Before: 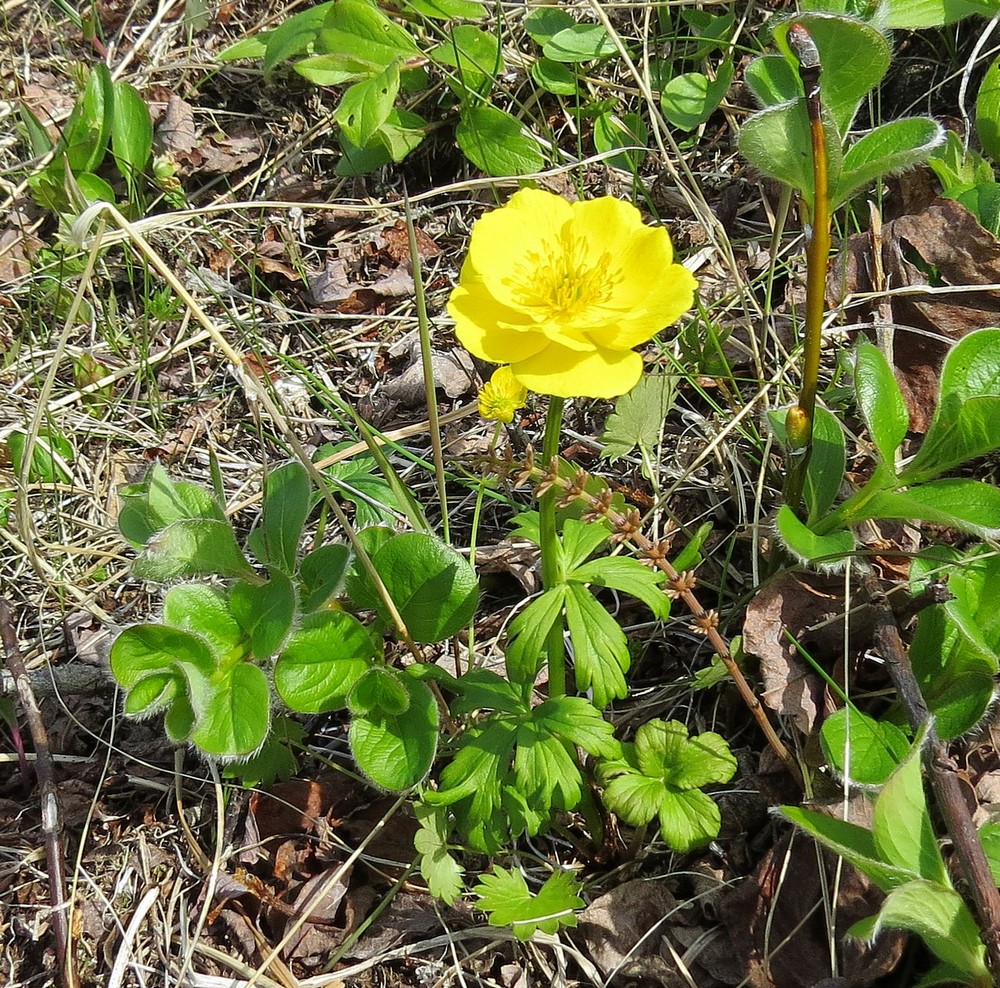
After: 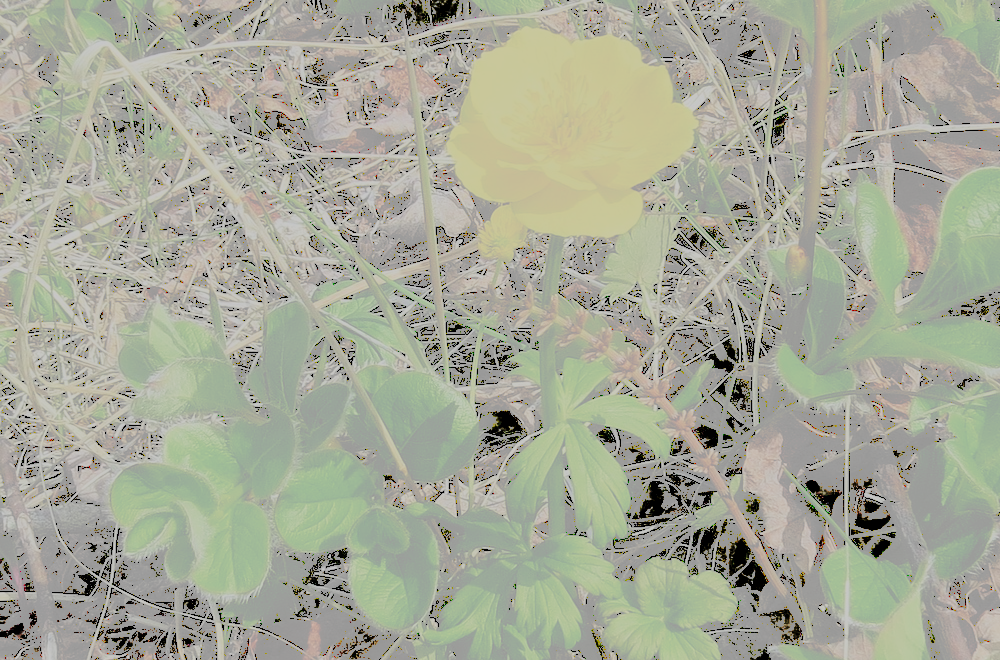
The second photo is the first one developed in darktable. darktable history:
crop: top 16.39%, bottom 16.775%
tone curve: curves: ch0 [(0, 0) (0.003, 0.626) (0.011, 0.626) (0.025, 0.63) (0.044, 0.631) (0.069, 0.632) (0.1, 0.636) (0.136, 0.637) (0.177, 0.641) (0.224, 0.642) (0.277, 0.646) (0.335, 0.649) (0.399, 0.661) (0.468, 0.679) (0.543, 0.702) (0.623, 0.732) (0.709, 0.769) (0.801, 0.804) (0.898, 0.847) (1, 1)], preserve colors none
filmic rgb: black relative exposure -7.97 EV, white relative exposure 8.03 EV, target black luminance 0%, hardness 2.51, latitude 76.45%, contrast 0.578, shadows ↔ highlights balance 0.006%, color science v6 (2022)
tone equalizer: -8 EV -1.08 EV, -7 EV -1.02 EV, -6 EV -0.866 EV, -5 EV -0.61 EV, -3 EV 0.581 EV, -2 EV 0.87 EV, -1 EV 0.996 EV, +0 EV 1.06 EV
